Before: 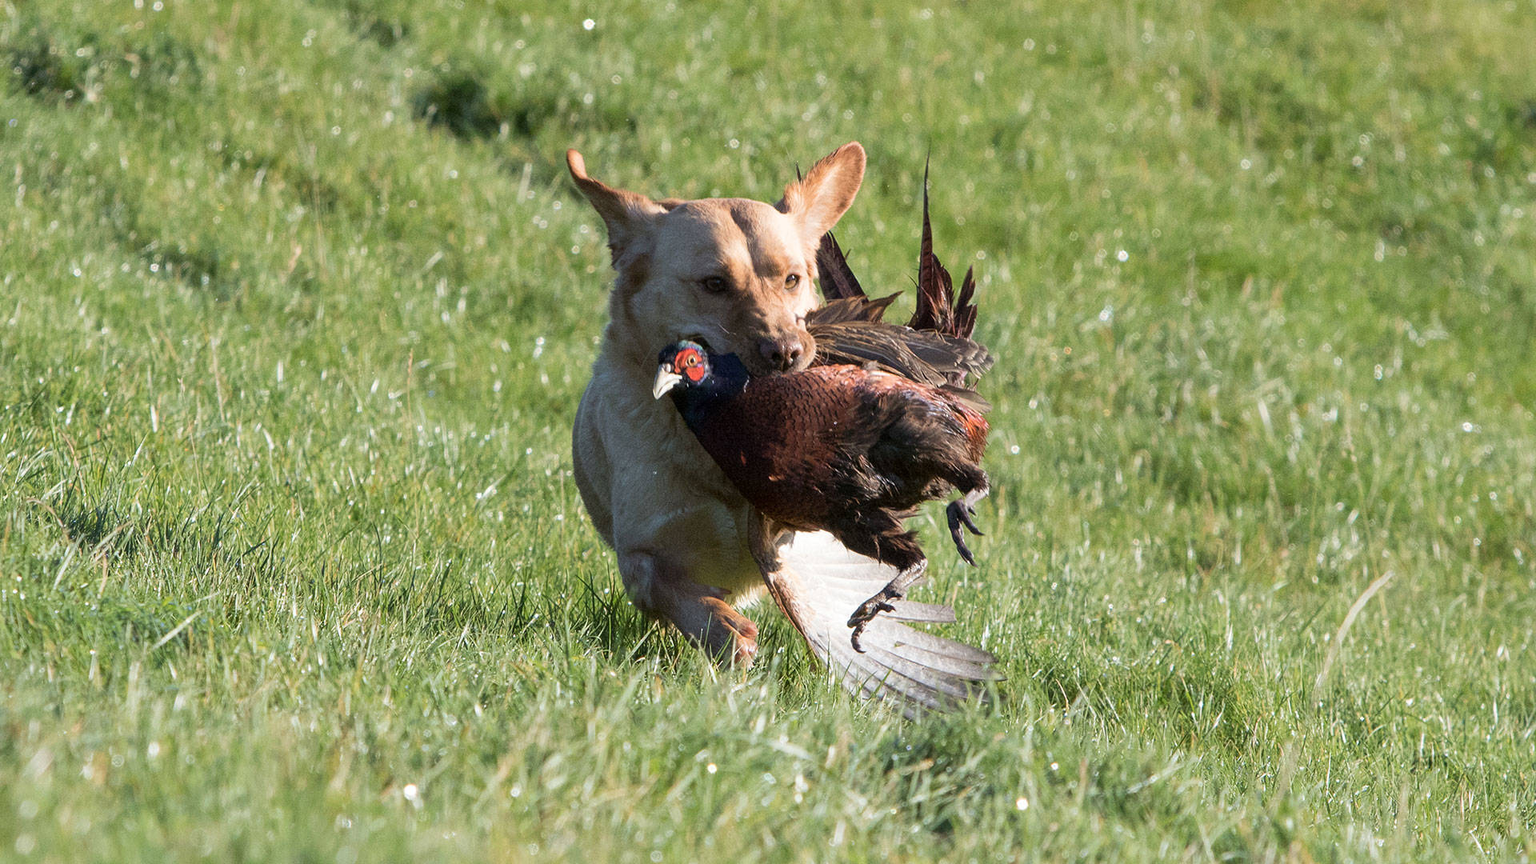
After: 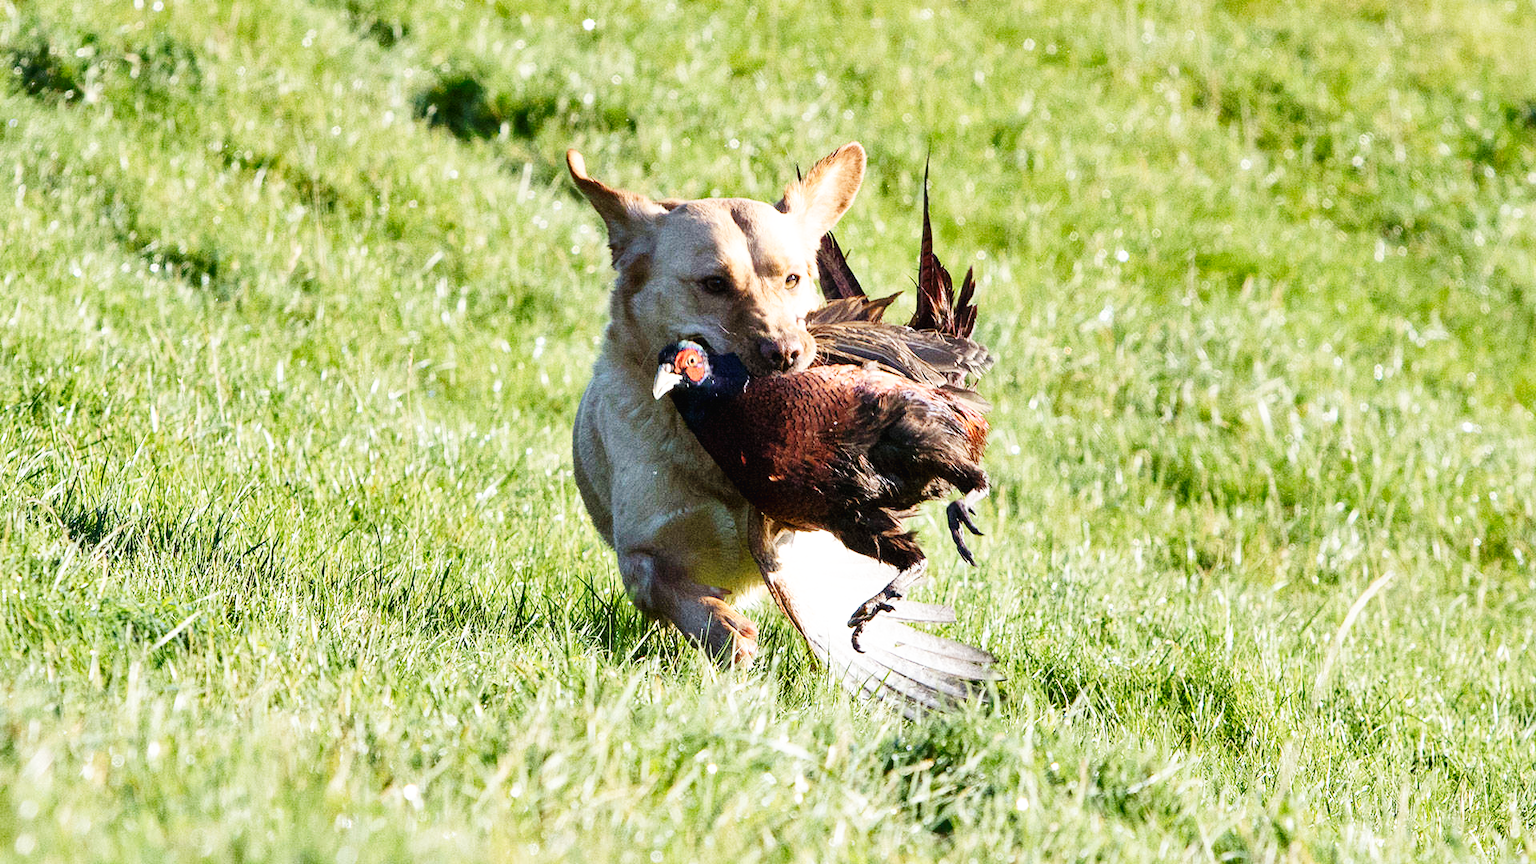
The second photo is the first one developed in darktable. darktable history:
base curve: curves: ch0 [(0, 0.003) (0.001, 0.002) (0.006, 0.004) (0.02, 0.022) (0.048, 0.086) (0.094, 0.234) (0.162, 0.431) (0.258, 0.629) (0.385, 0.8) (0.548, 0.918) (0.751, 0.988) (1, 1)], preserve colors none
shadows and highlights: low approximation 0.01, soften with gaussian
